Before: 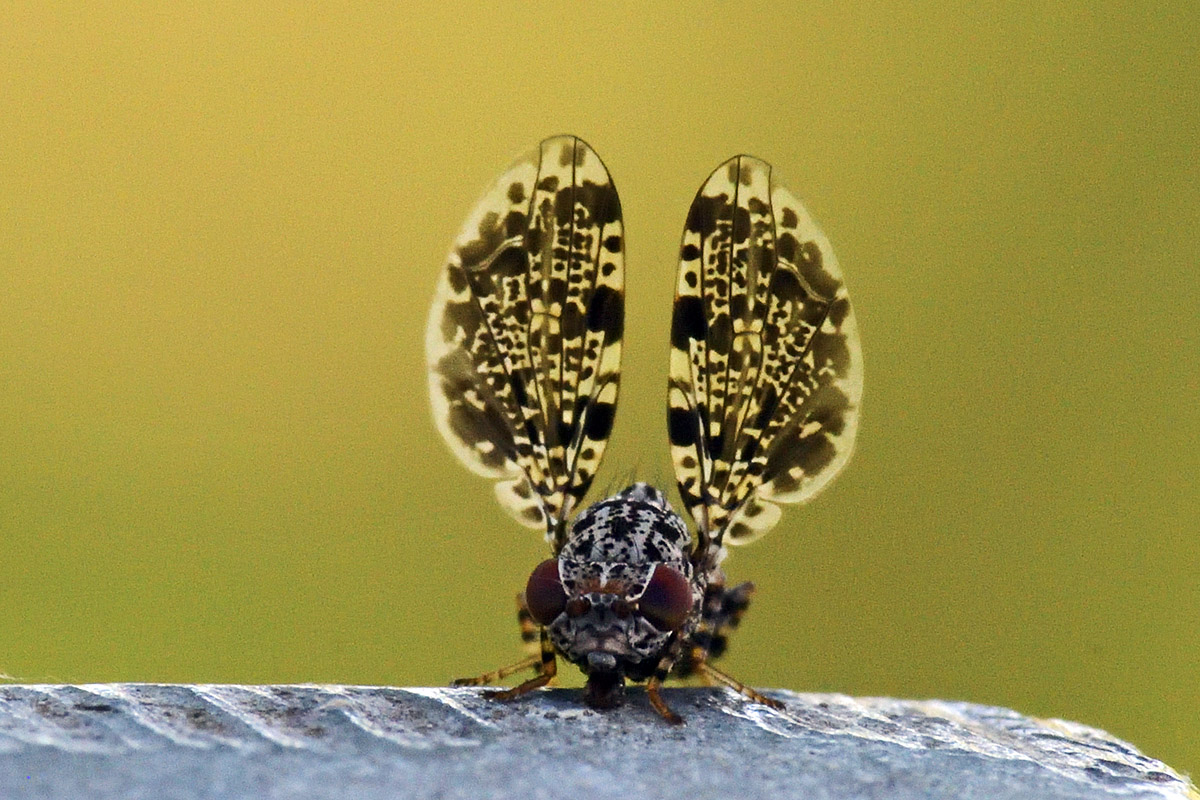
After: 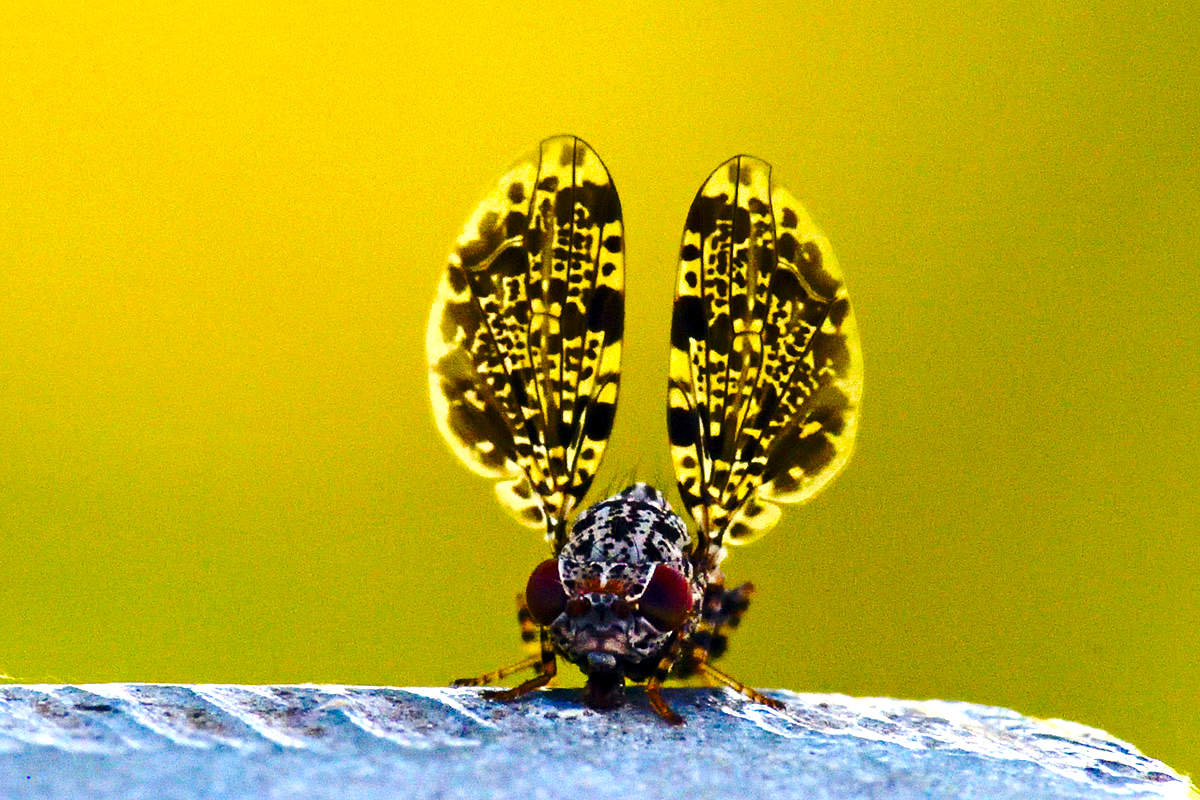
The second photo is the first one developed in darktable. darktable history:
base curve: curves: ch0 [(0, 0) (0.073, 0.04) (0.157, 0.139) (0.492, 0.492) (0.758, 0.758) (1, 1)], preserve colors none
tone equalizer: on, module defaults
color balance rgb: linear chroma grading › global chroma 25%, perceptual saturation grading › global saturation 45%, perceptual saturation grading › highlights -50%, perceptual saturation grading › shadows 30%, perceptual brilliance grading › global brilliance 18%, global vibrance 40%
